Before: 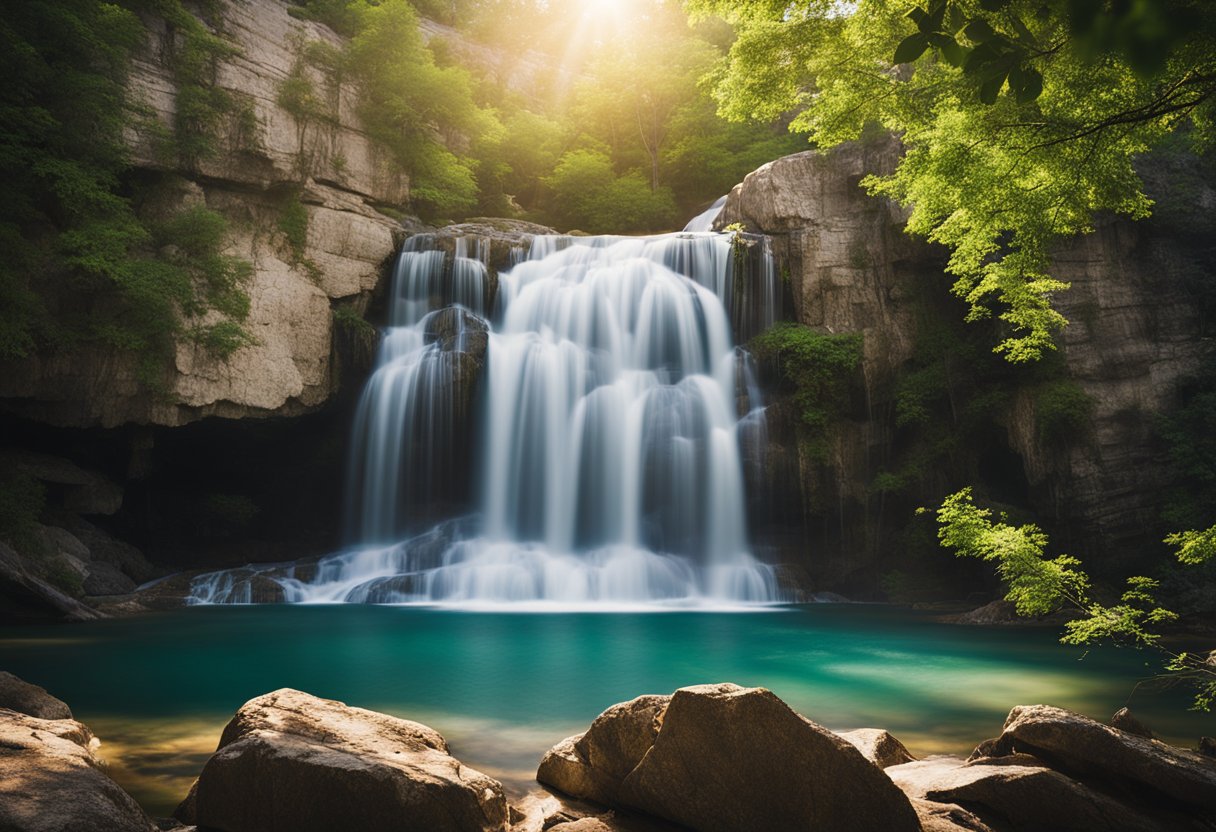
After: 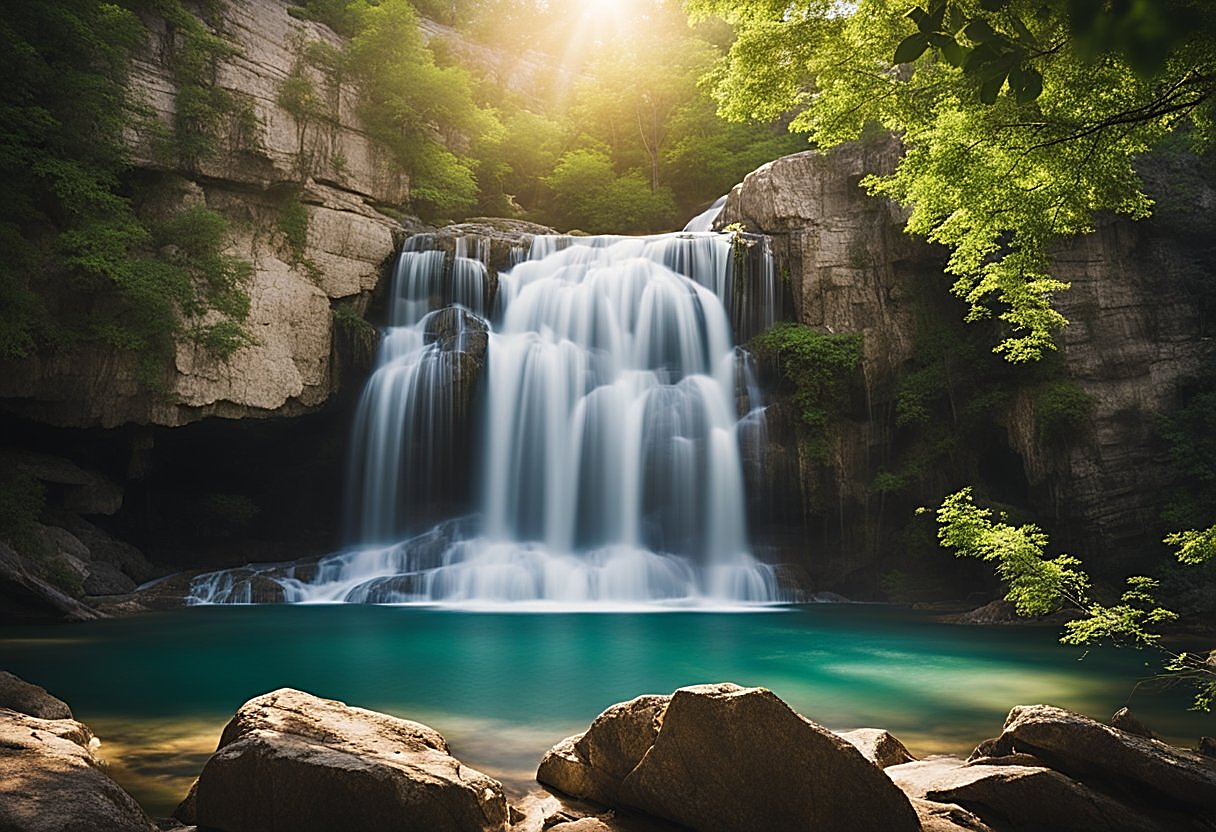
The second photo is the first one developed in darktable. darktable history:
sharpen: amount 0.889
